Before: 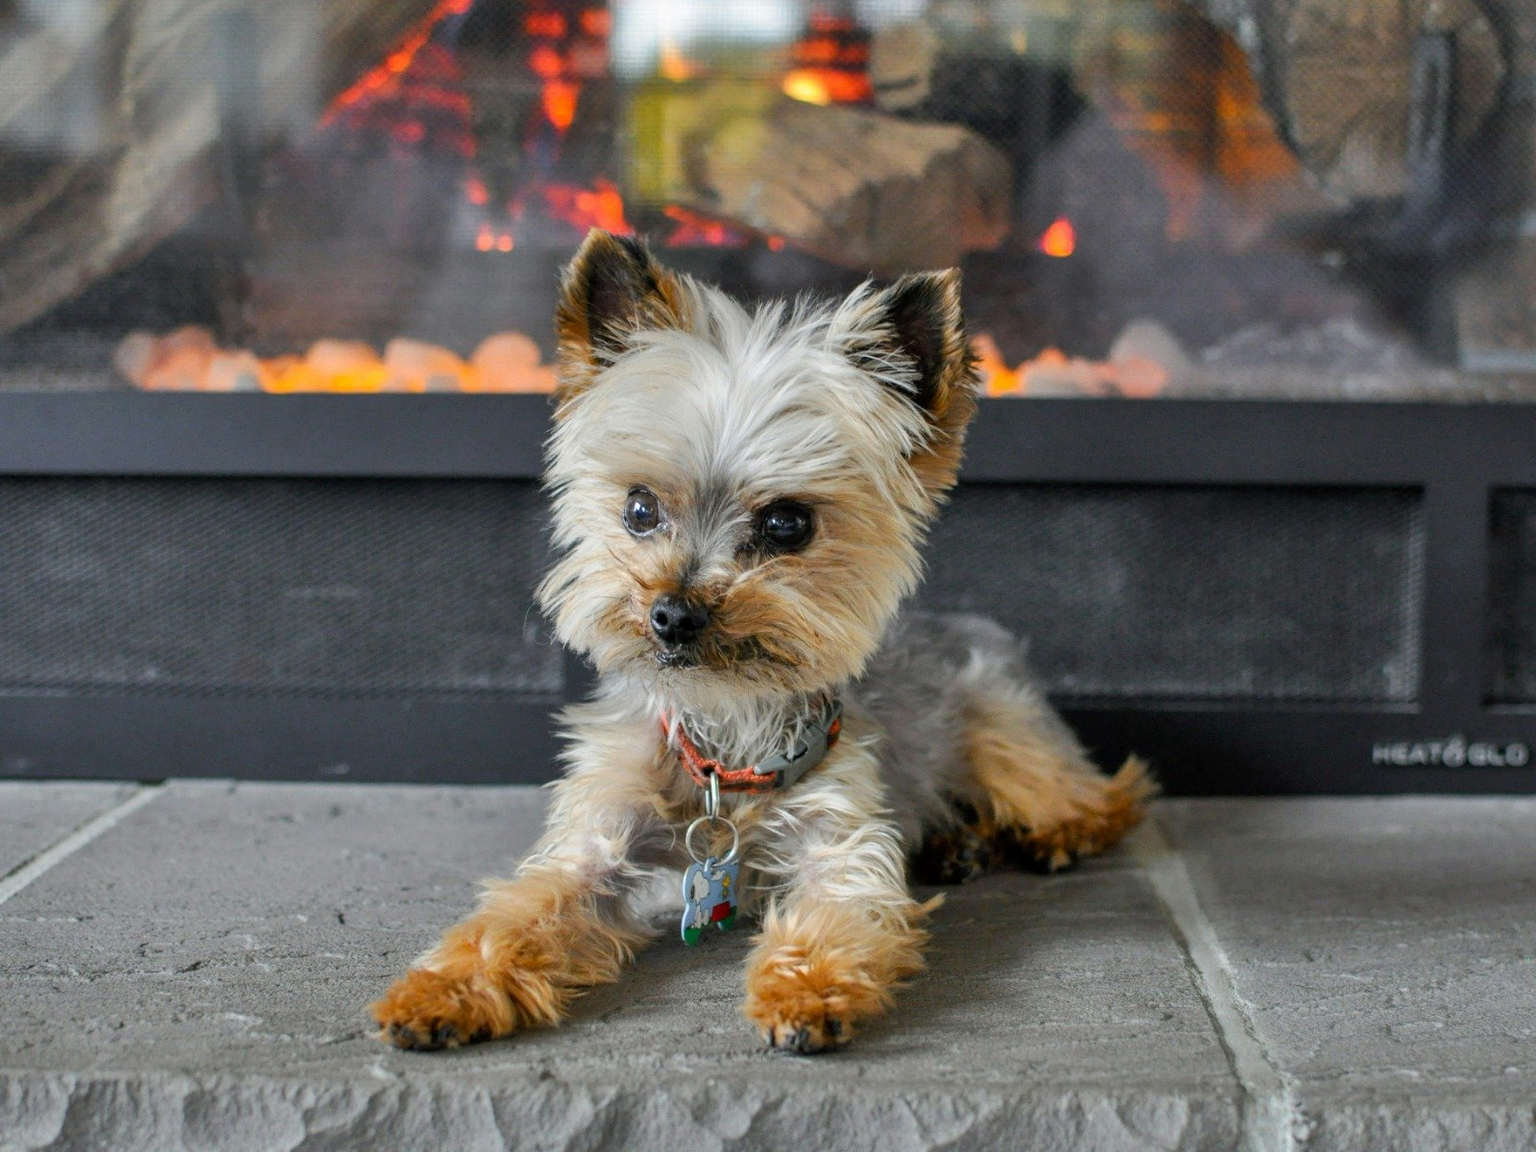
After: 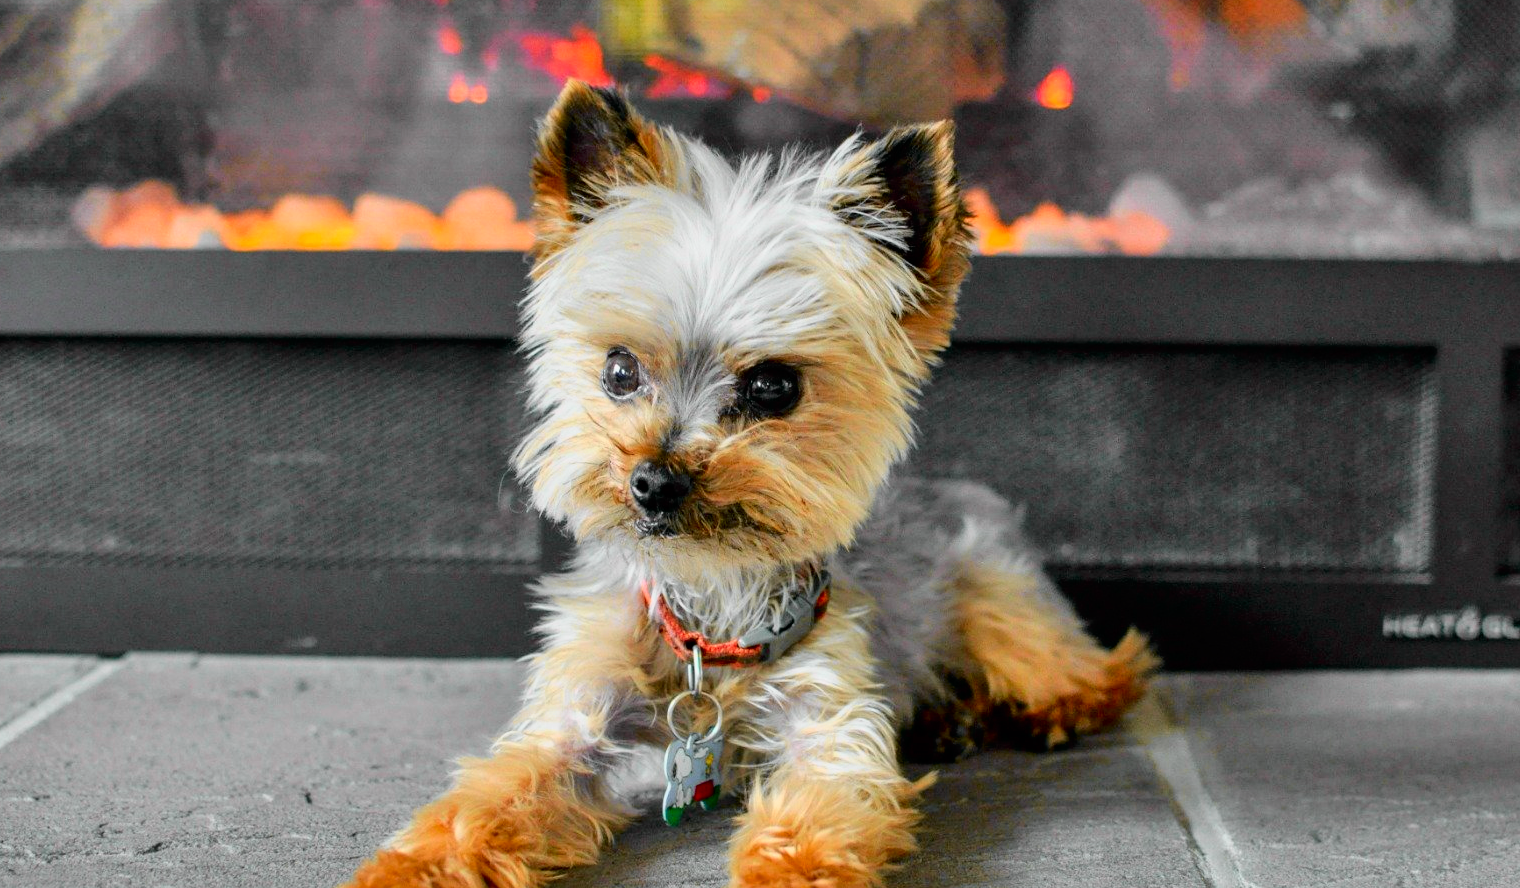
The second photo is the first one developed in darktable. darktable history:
exposure: exposure -0.064 EV, compensate highlight preservation false
tone curve: curves: ch0 [(0, 0) (0.062, 0.023) (0.168, 0.142) (0.359, 0.419) (0.469, 0.544) (0.634, 0.722) (0.839, 0.909) (0.998, 0.978)]; ch1 [(0, 0) (0.437, 0.408) (0.472, 0.47) (0.502, 0.504) (0.527, 0.546) (0.568, 0.619) (0.608, 0.665) (0.669, 0.748) (0.859, 0.899) (1, 1)]; ch2 [(0, 0) (0.33, 0.301) (0.421, 0.443) (0.473, 0.498) (0.509, 0.5) (0.535, 0.564) (0.575, 0.625) (0.608, 0.667) (1, 1)], color space Lab, independent channels, preserve colors none
shadows and highlights: radius 125.46, shadows 30.51, highlights -30.51, low approximation 0.01, soften with gaussian
crop and rotate: left 2.991%, top 13.302%, right 1.981%, bottom 12.636%
